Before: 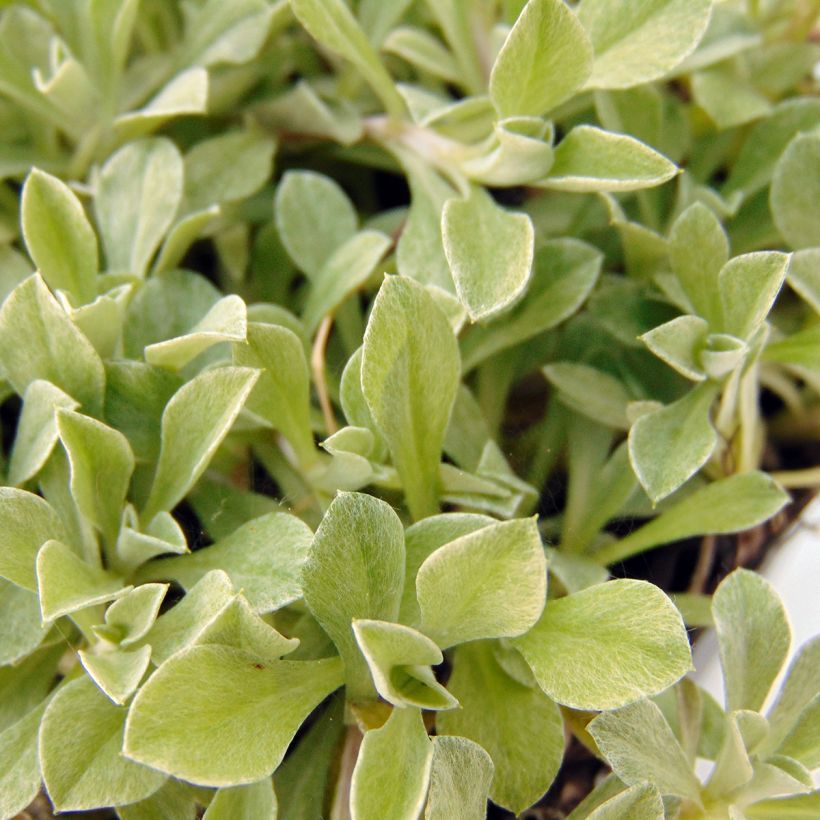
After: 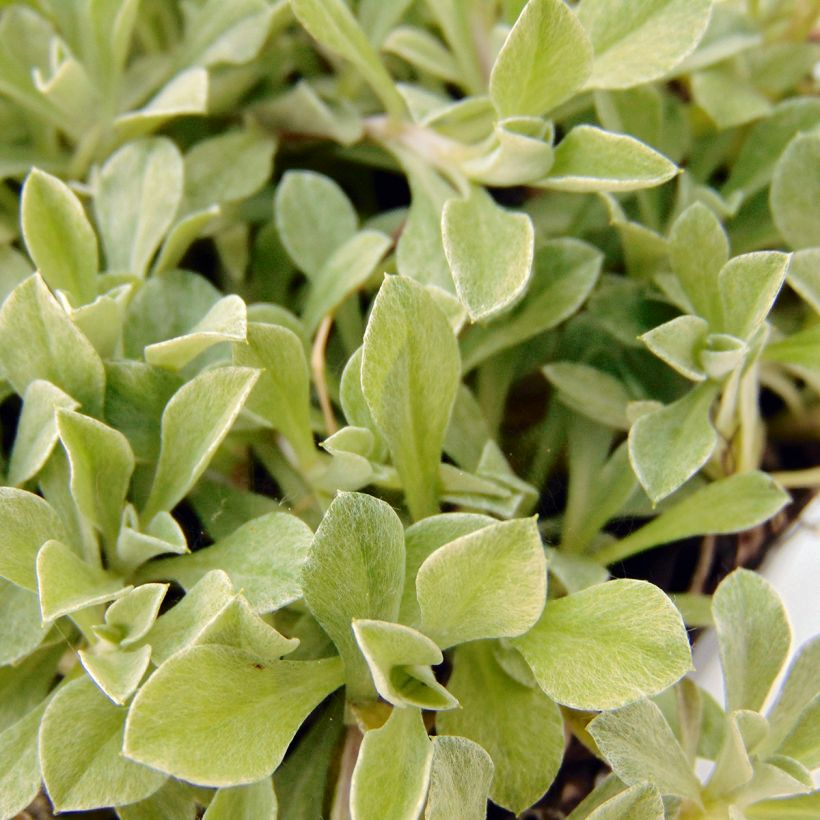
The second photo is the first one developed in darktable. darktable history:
tone curve: curves: ch0 [(0, 0) (0.003, 0.005) (0.011, 0.006) (0.025, 0.013) (0.044, 0.027) (0.069, 0.042) (0.1, 0.06) (0.136, 0.085) (0.177, 0.118) (0.224, 0.171) (0.277, 0.239) (0.335, 0.314) (0.399, 0.394) (0.468, 0.473) (0.543, 0.552) (0.623, 0.64) (0.709, 0.718) (0.801, 0.801) (0.898, 0.882) (1, 1)], color space Lab, independent channels, preserve colors none
